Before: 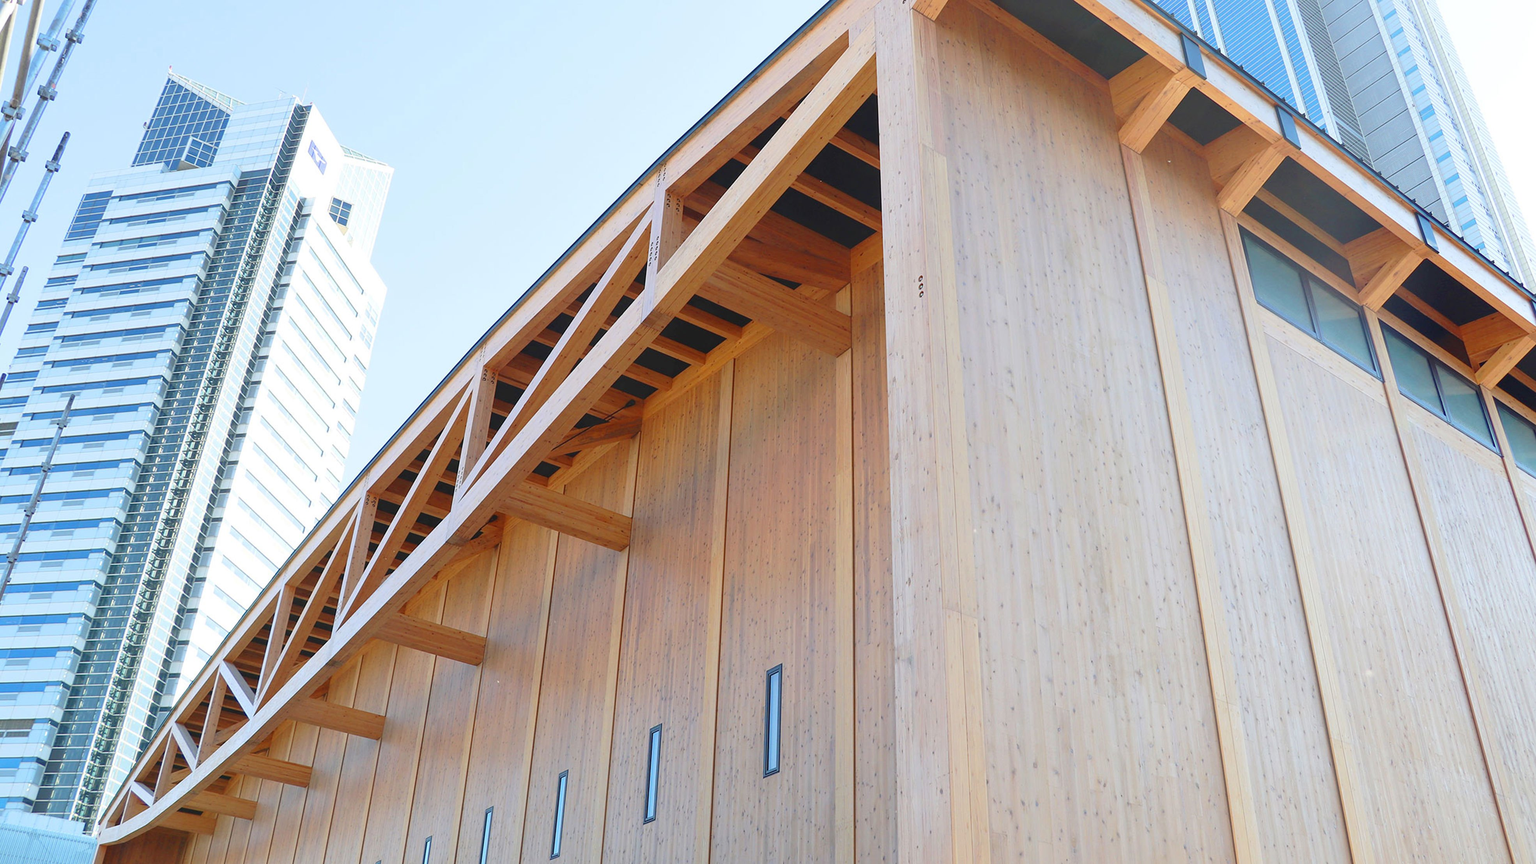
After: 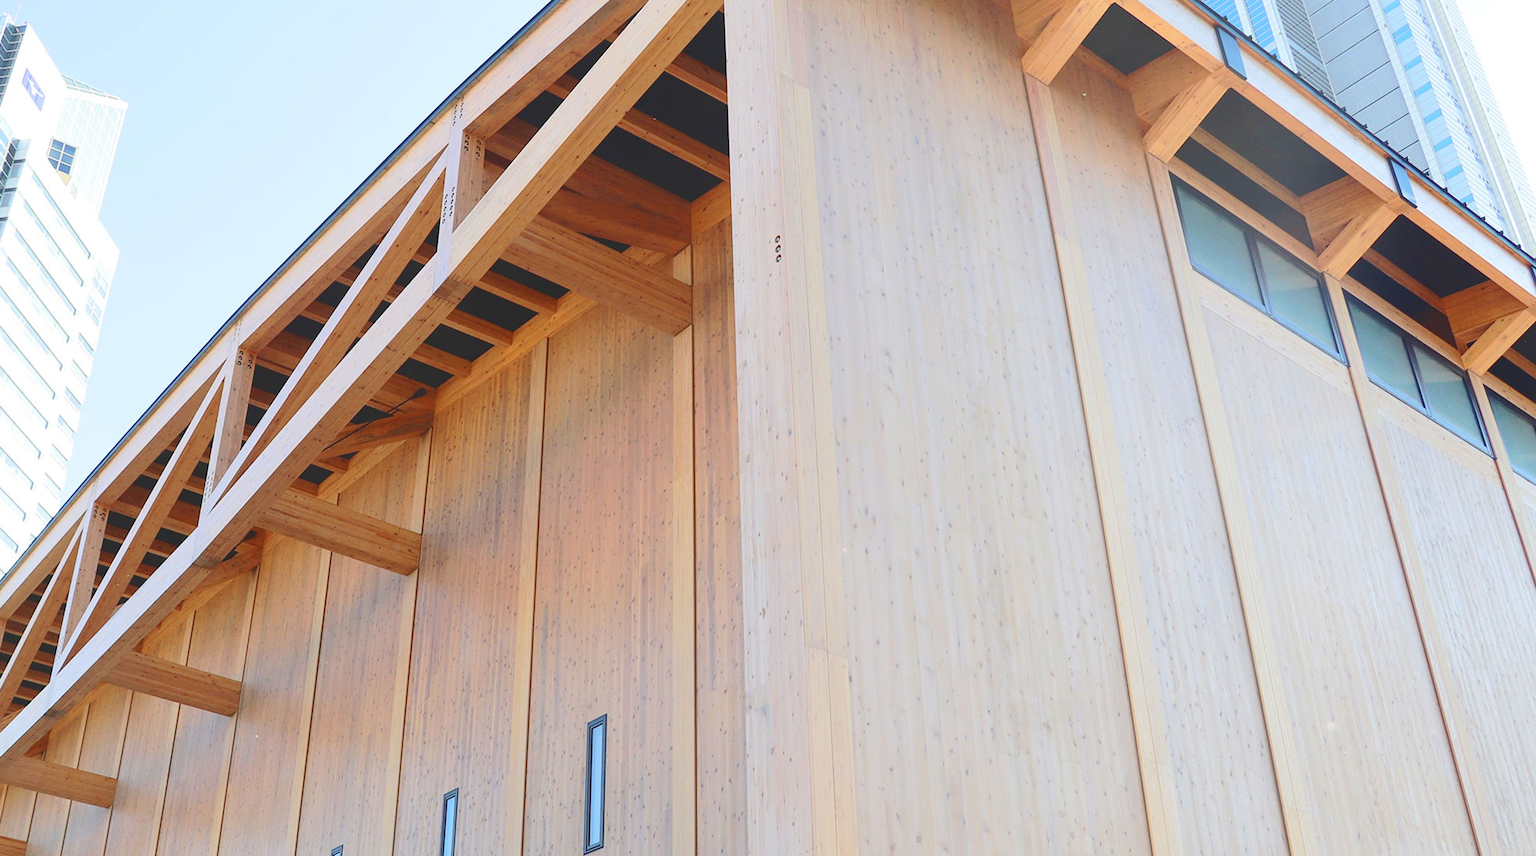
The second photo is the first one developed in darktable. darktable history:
crop: left 18.926%, top 9.848%, right 0.001%, bottom 9.758%
tone curve: curves: ch0 [(0, 0) (0.003, 0.126) (0.011, 0.129) (0.025, 0.129) (0.044, 0.136) (0.069, 0.145) (0.1, 0.162) (0.136, 0.182) (0.177, 0.211) (0.224, 0.254) (0.277, 0.307) (0.335, 0.366) (0.399, 0.441) (0.468, 0.533) (0.543, 0.624) (0.623, 0.702) (0.709, 0.774) (0.801, 0.835) (0.898, 0.904) (1, 1)], color space Lab, independent channels, preserve colors none
exposure: compensate highlight preservation false
